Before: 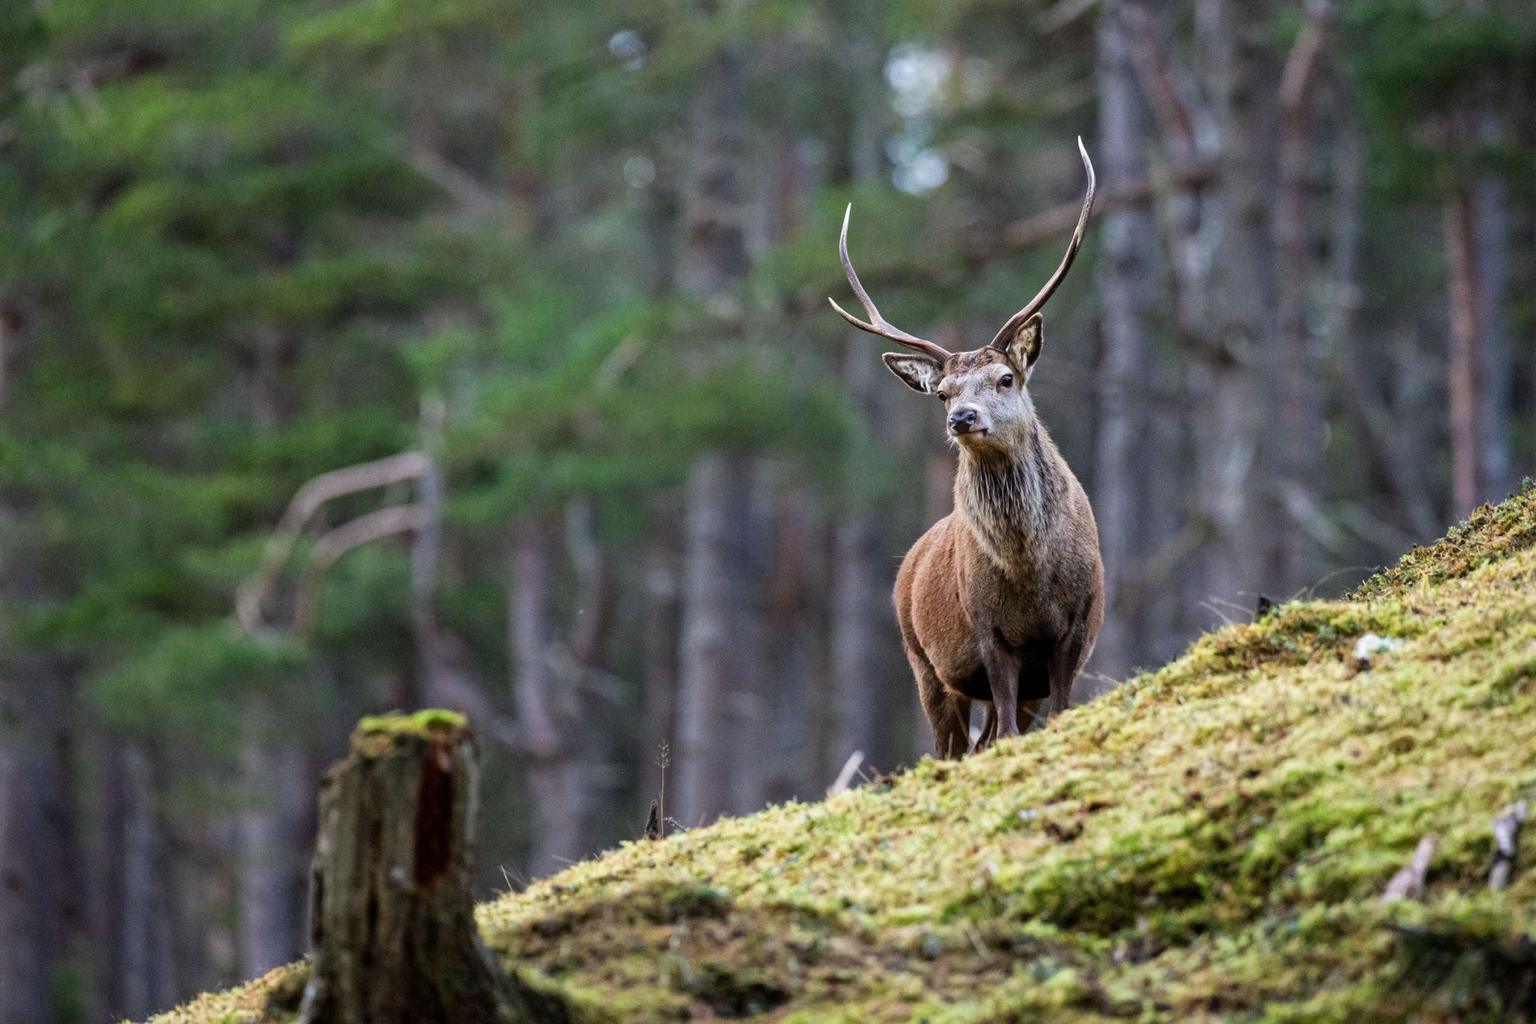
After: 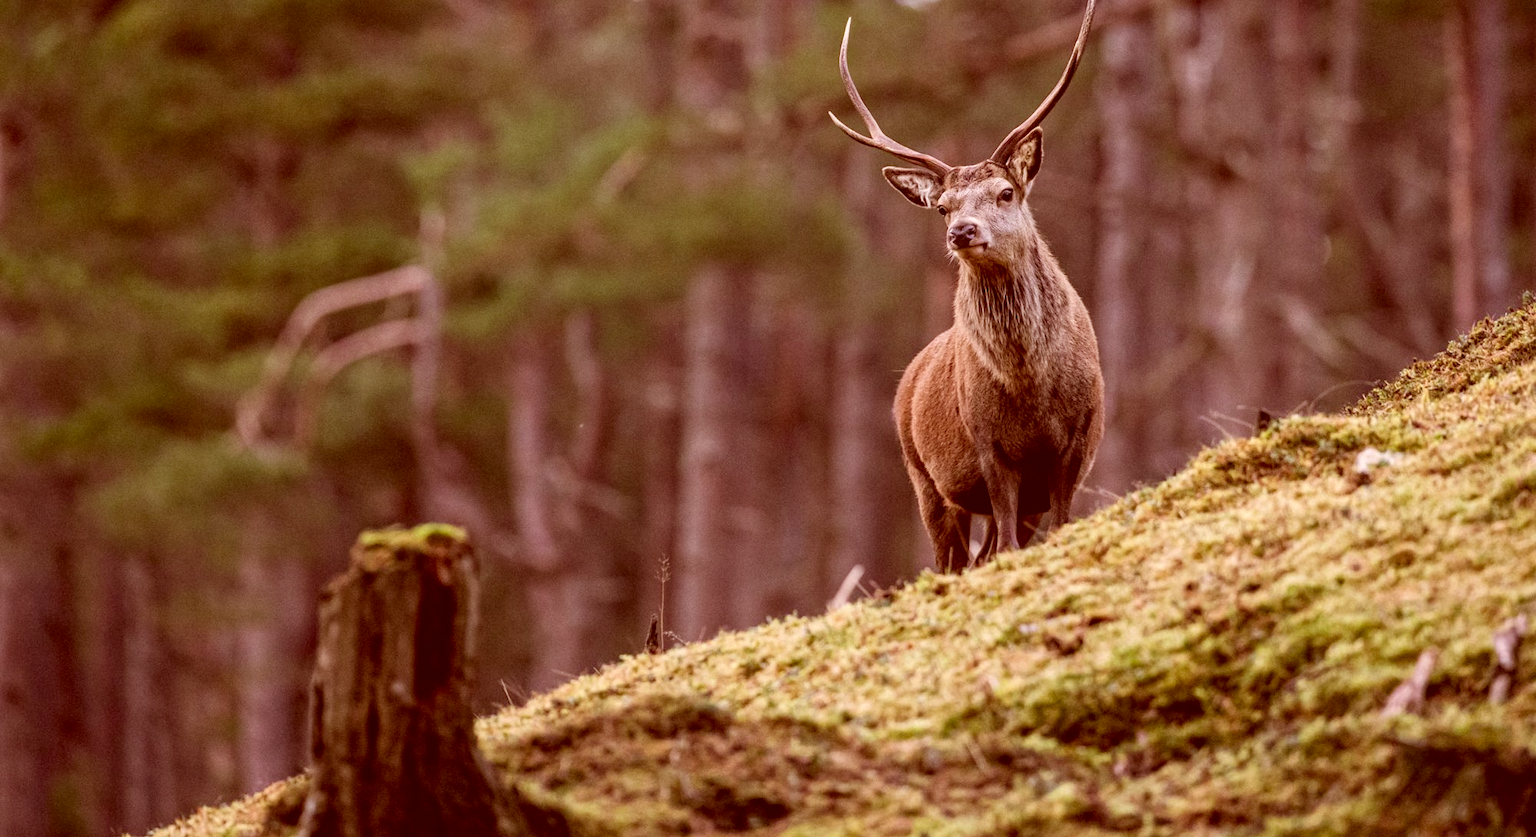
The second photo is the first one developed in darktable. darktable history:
crop and rotate: top 18.188%
color correction: highlights a* 9.49, highlights b* 8.7, shadows a* 39.7, shadows b* 39.65, saturation 0.777
local contrast: detail 109%
